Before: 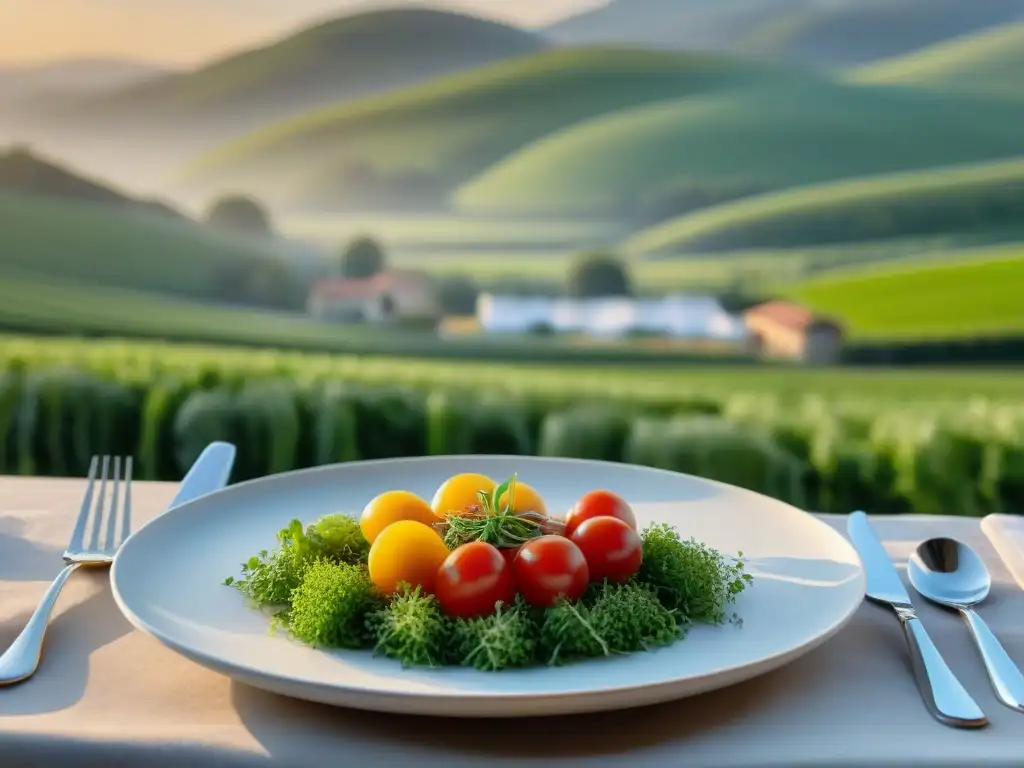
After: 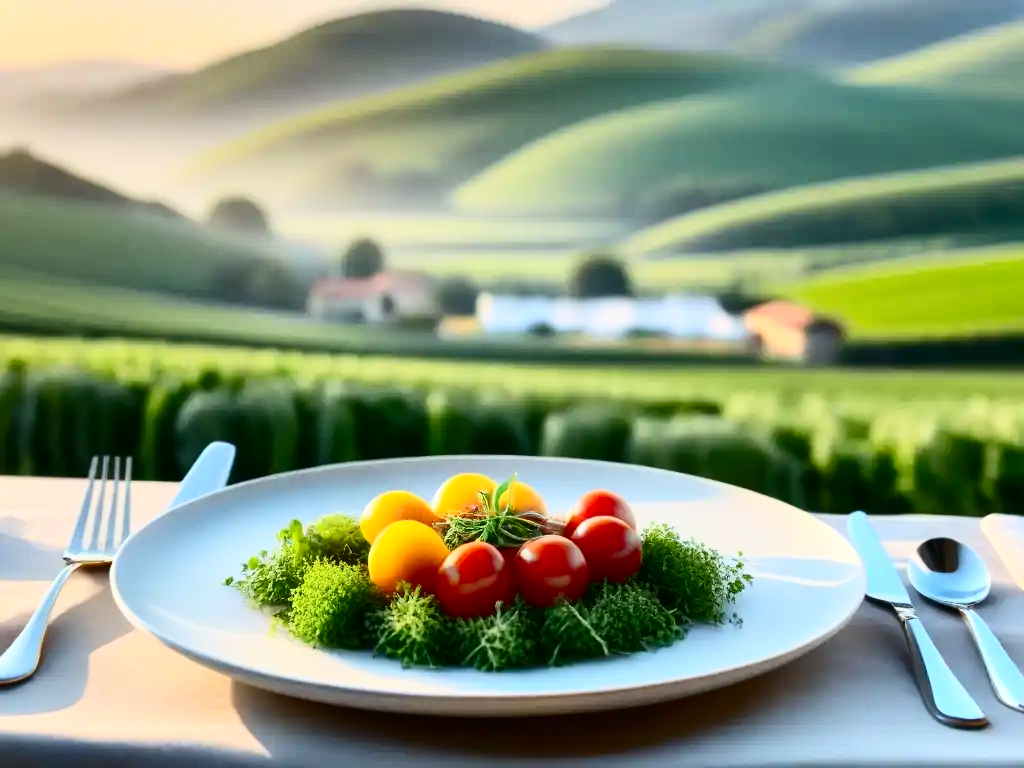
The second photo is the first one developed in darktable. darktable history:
contrast brightness saturation: contrast 0.401, brightness 0.11, saturation 0.209
